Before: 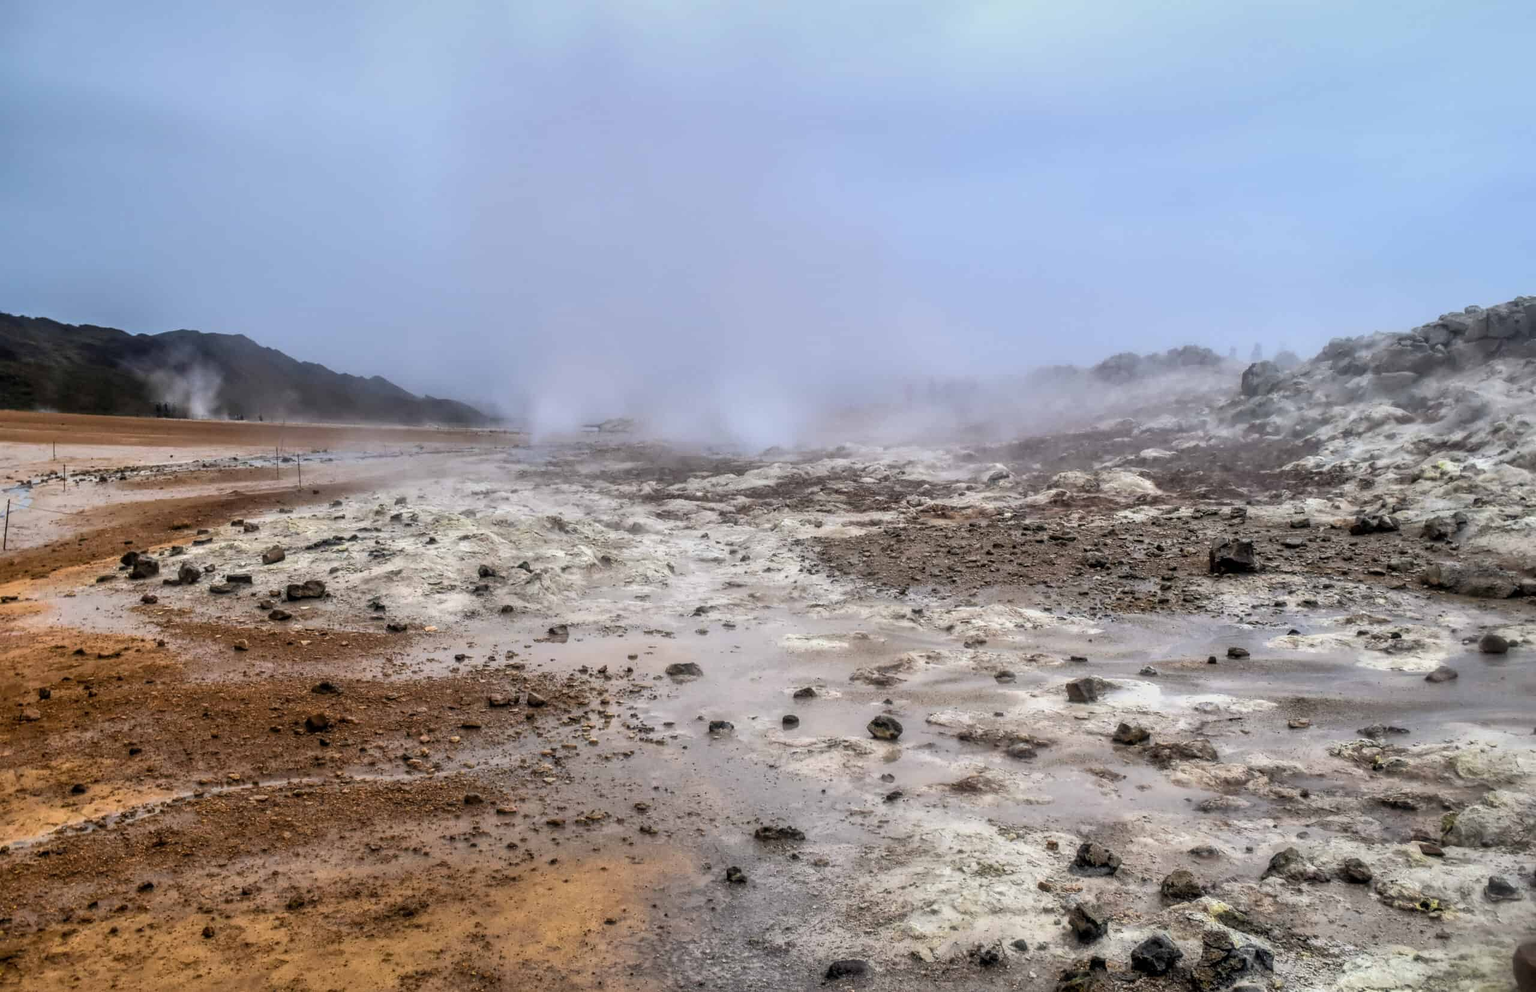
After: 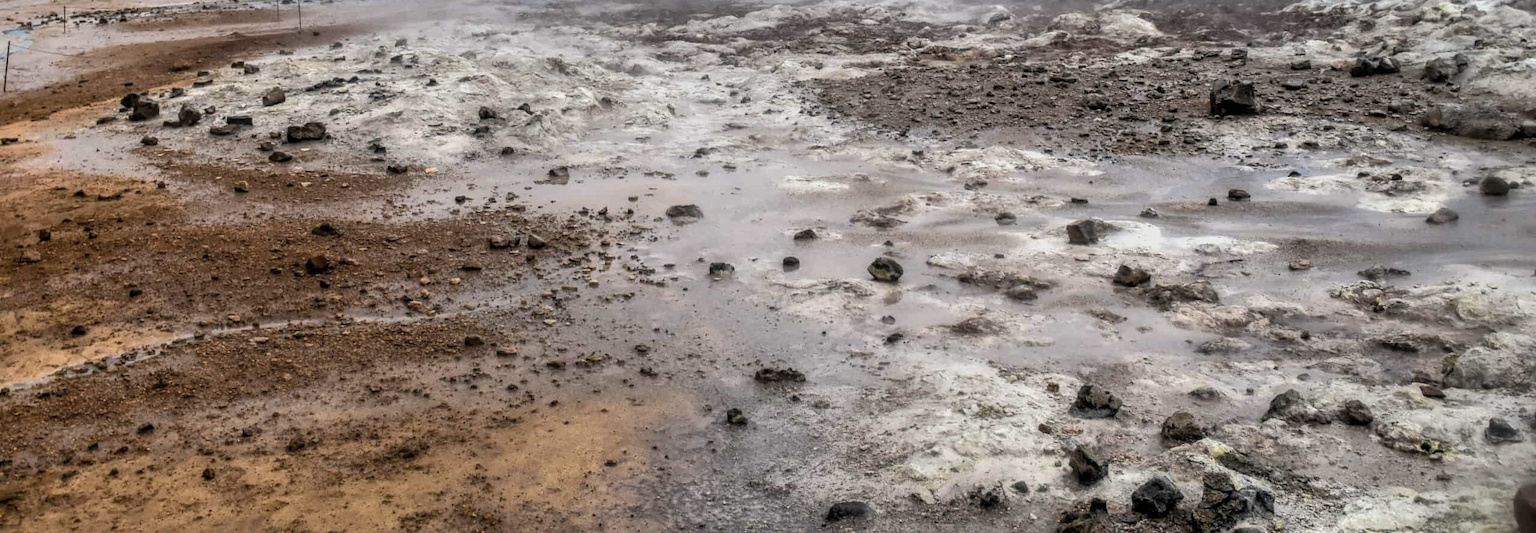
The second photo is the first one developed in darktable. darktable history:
color correction: highlights a* 0.003, highlights b* -0.283
crop and rotate: top 46.237%
contrast brightness saturation: contrast 0.06, brightness -0.01, saturation -0.23
